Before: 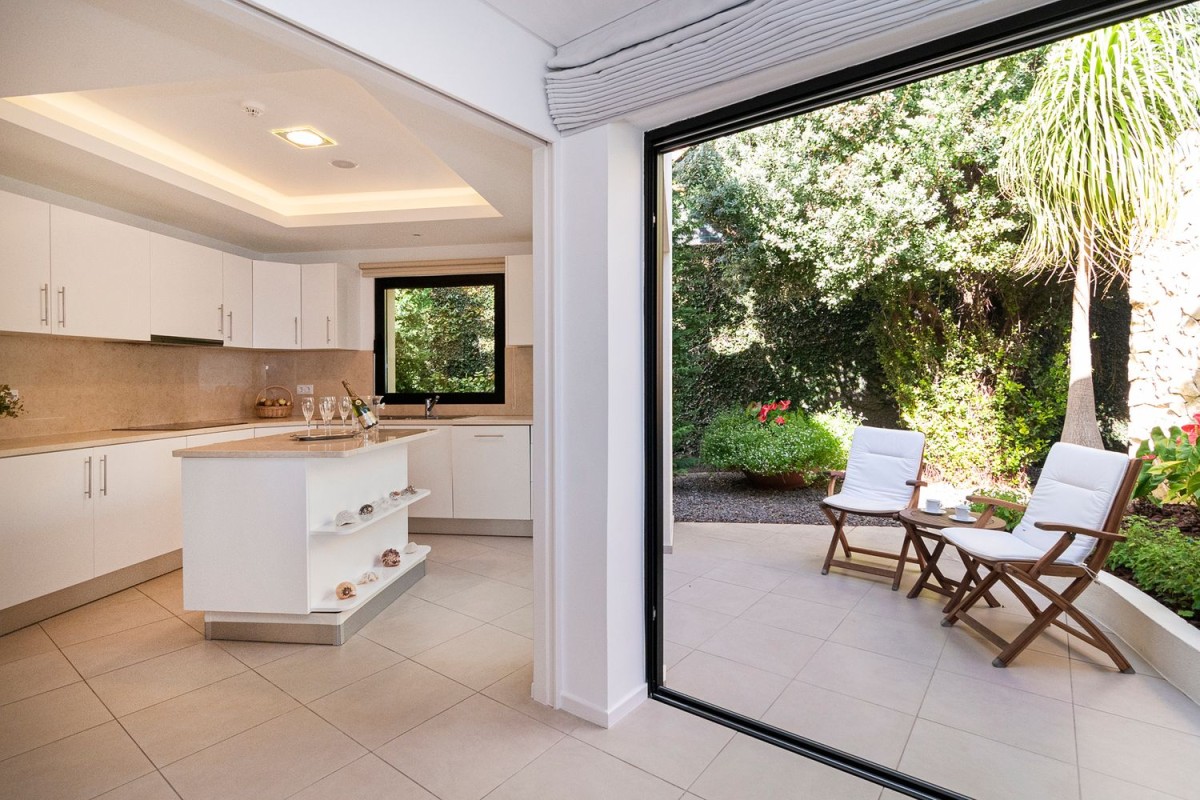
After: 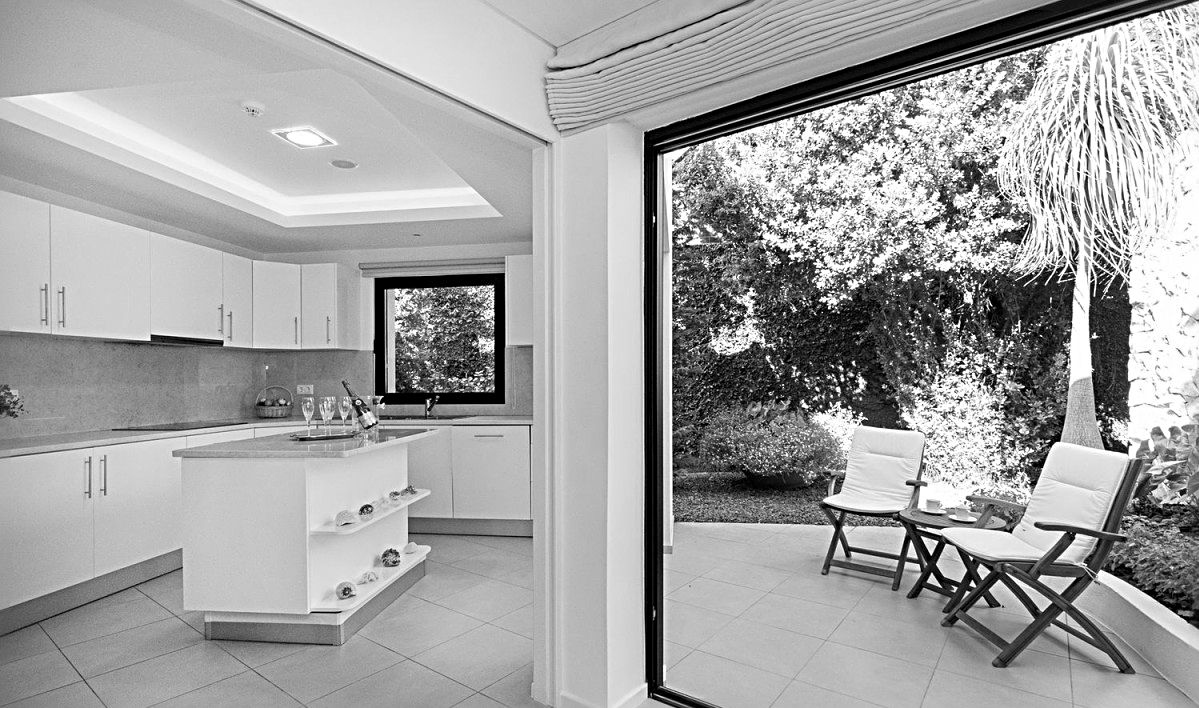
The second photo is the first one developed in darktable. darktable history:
sharpen: radius 4
color correction: highlights a* 0.207, highlights b* 2.7, shadows a* -0.874, shadows b* -4.78
crop and rotate: top 0%, bottom 11.49%
monochrome: on, module defaults
